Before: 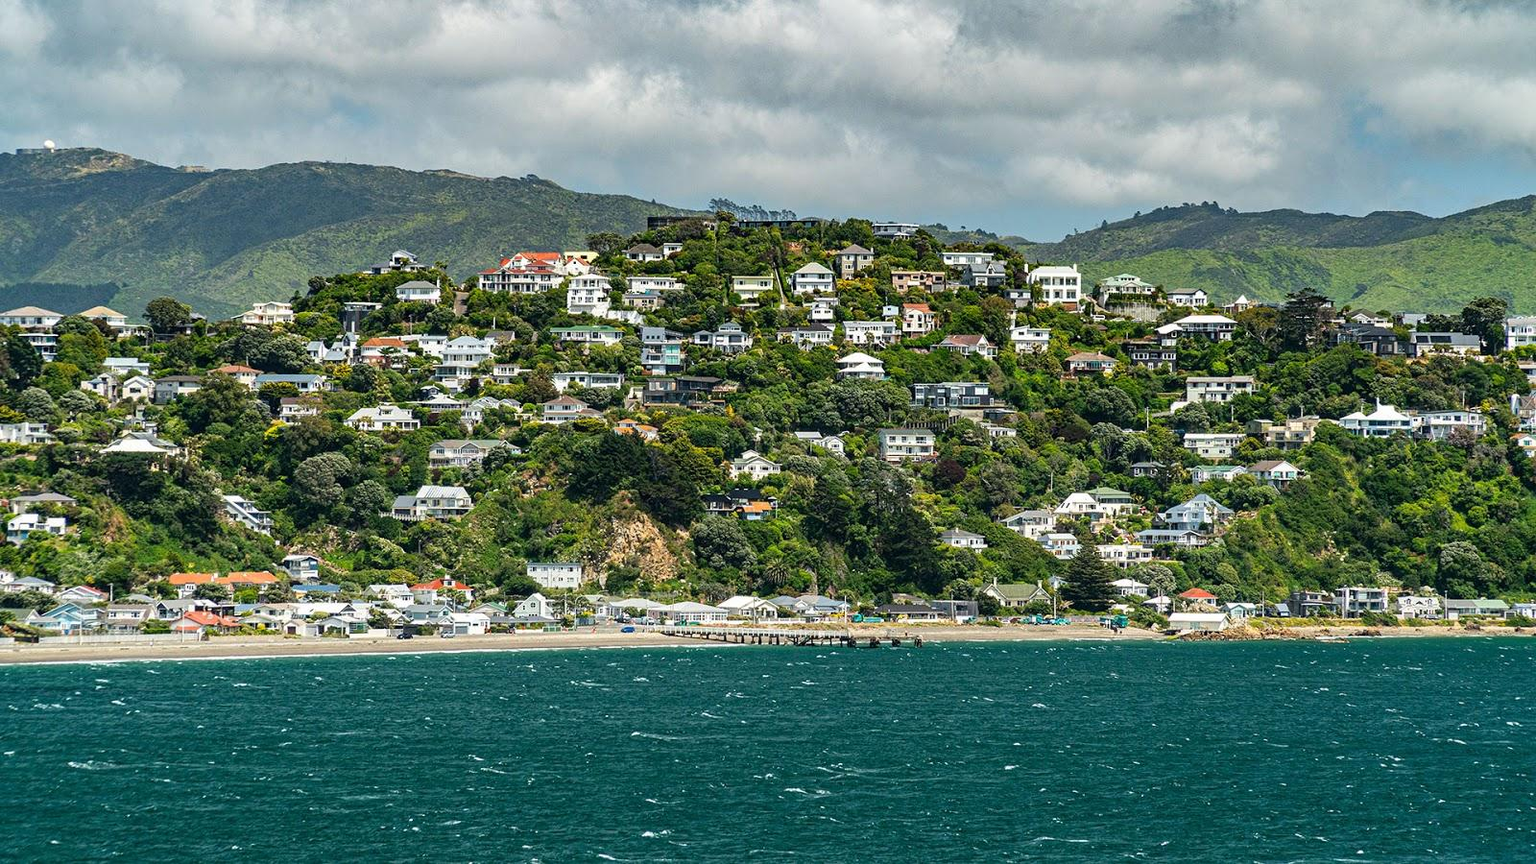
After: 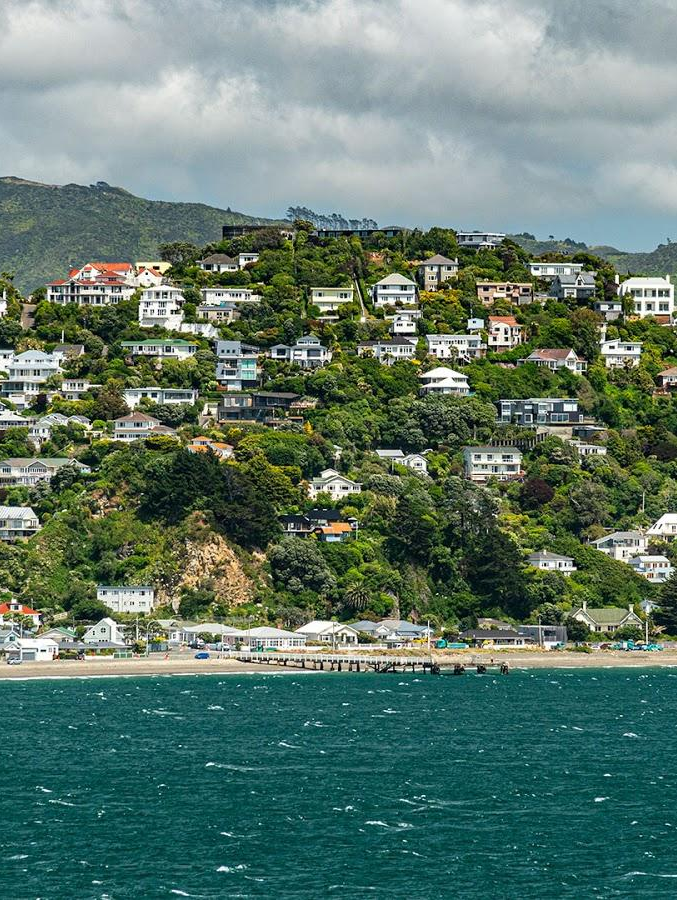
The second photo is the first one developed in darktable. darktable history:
crop: left 28.273%, right 29.409%
